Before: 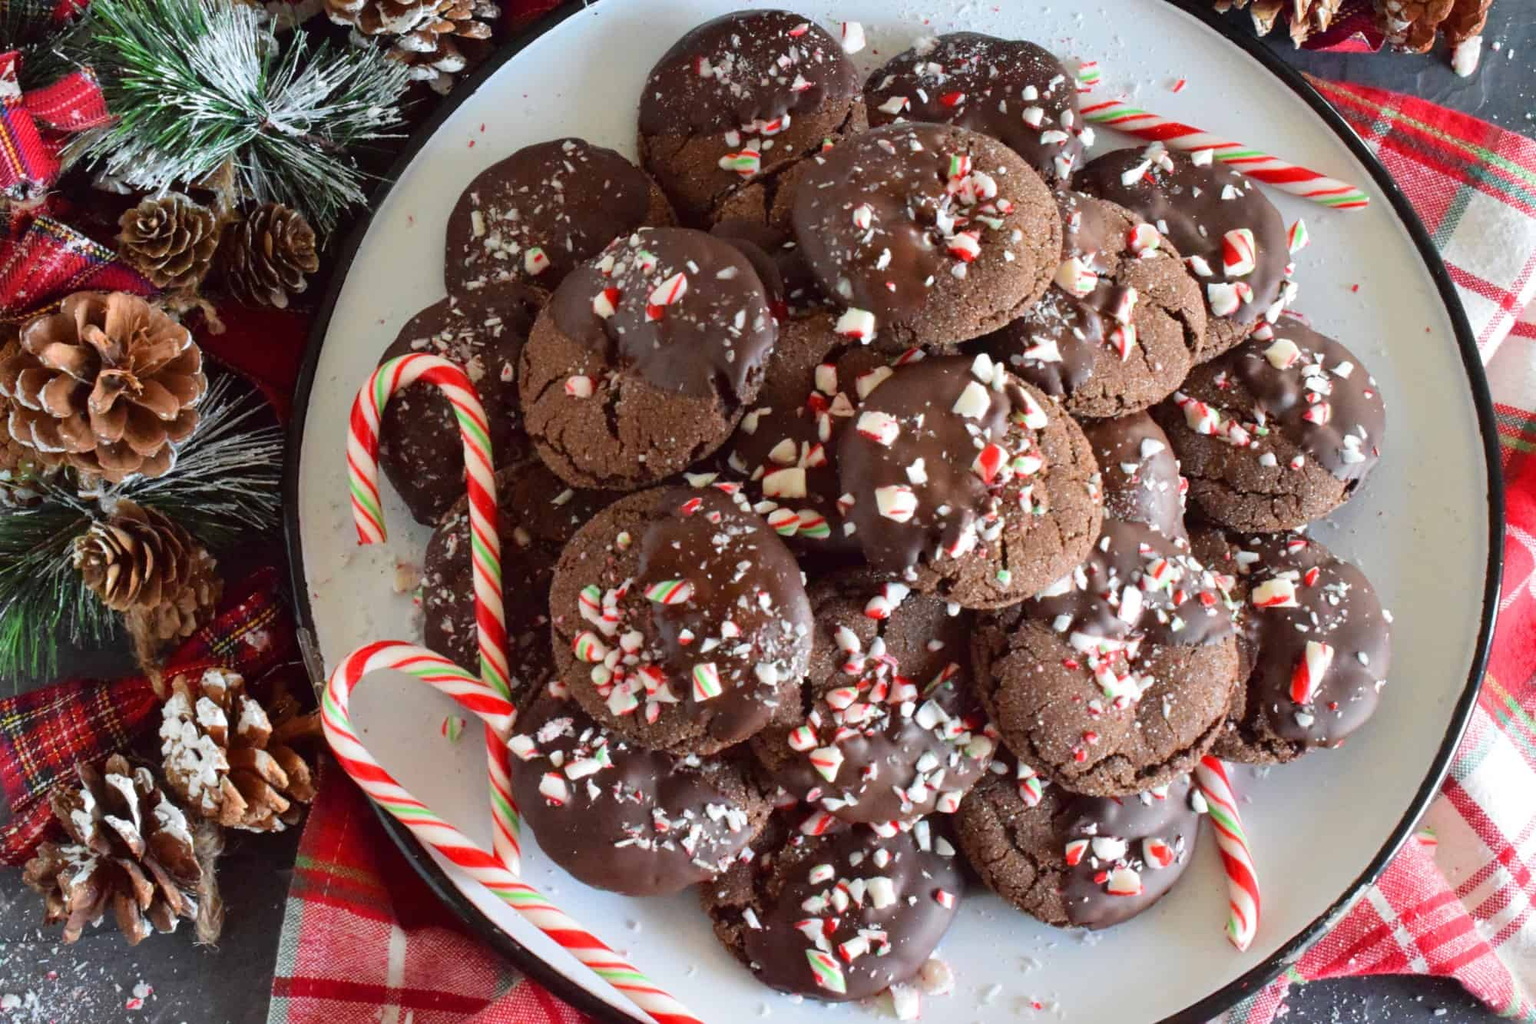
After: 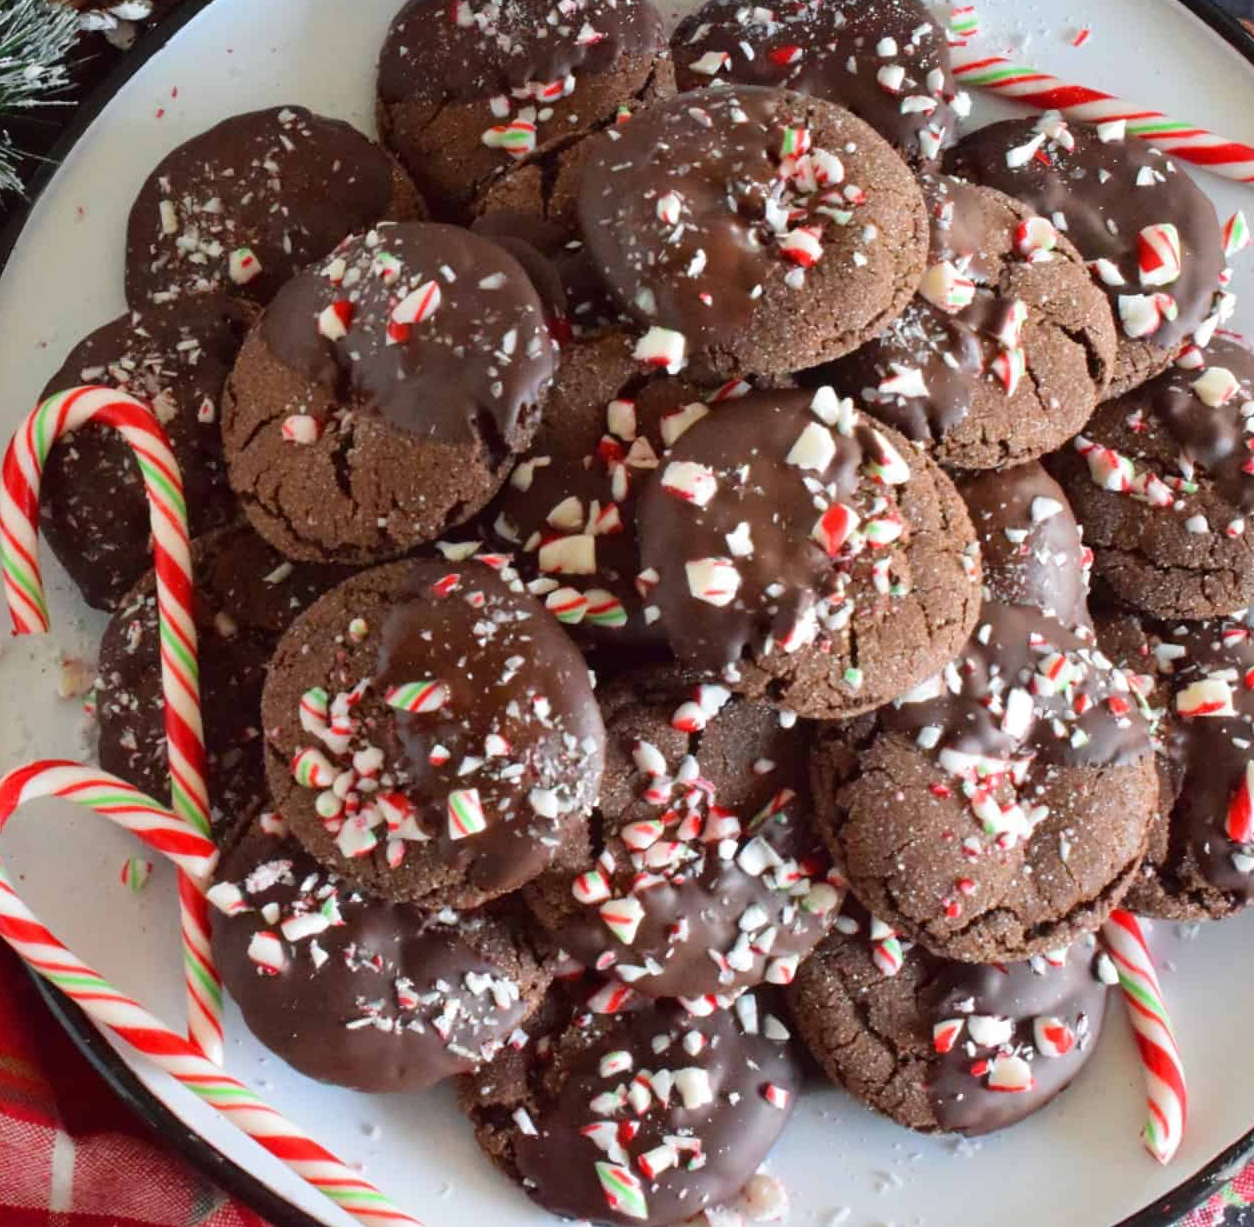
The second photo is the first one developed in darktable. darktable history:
crop and rotate: left 22.728%, top 5.626%, right 14.532%, bottom 2.317%
